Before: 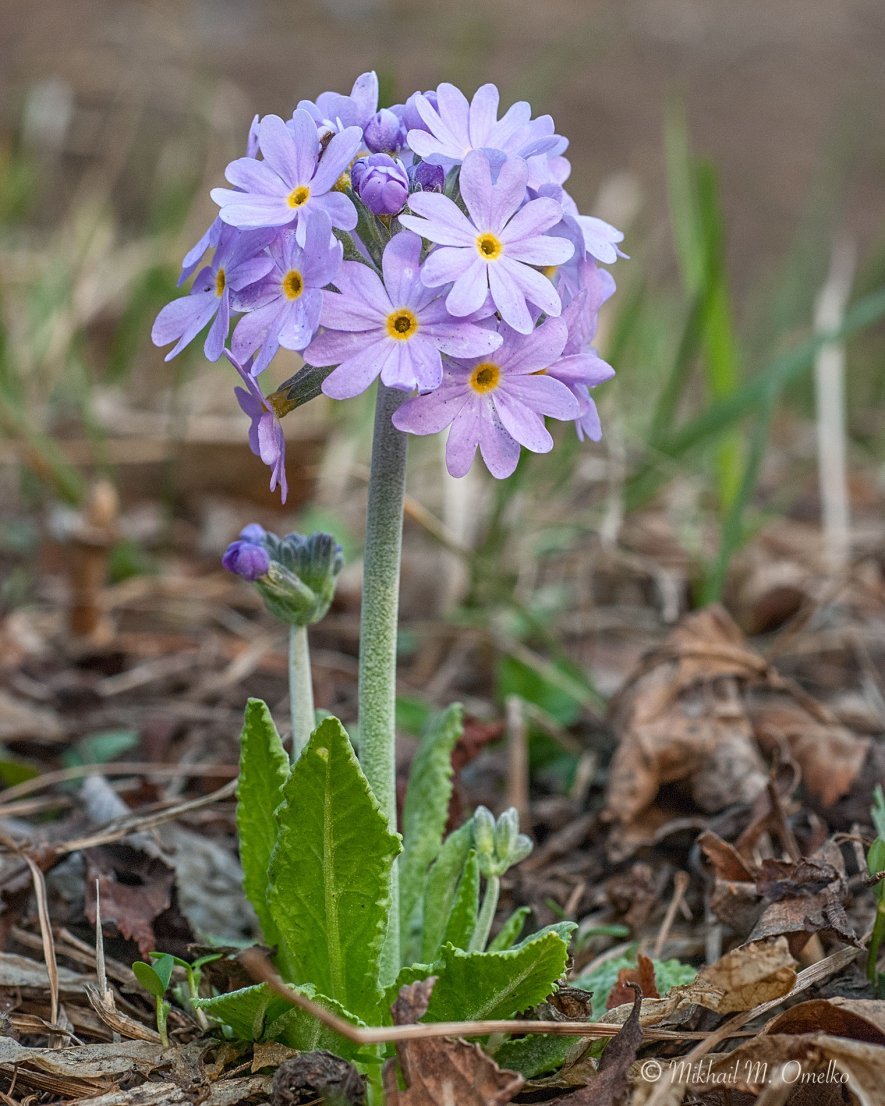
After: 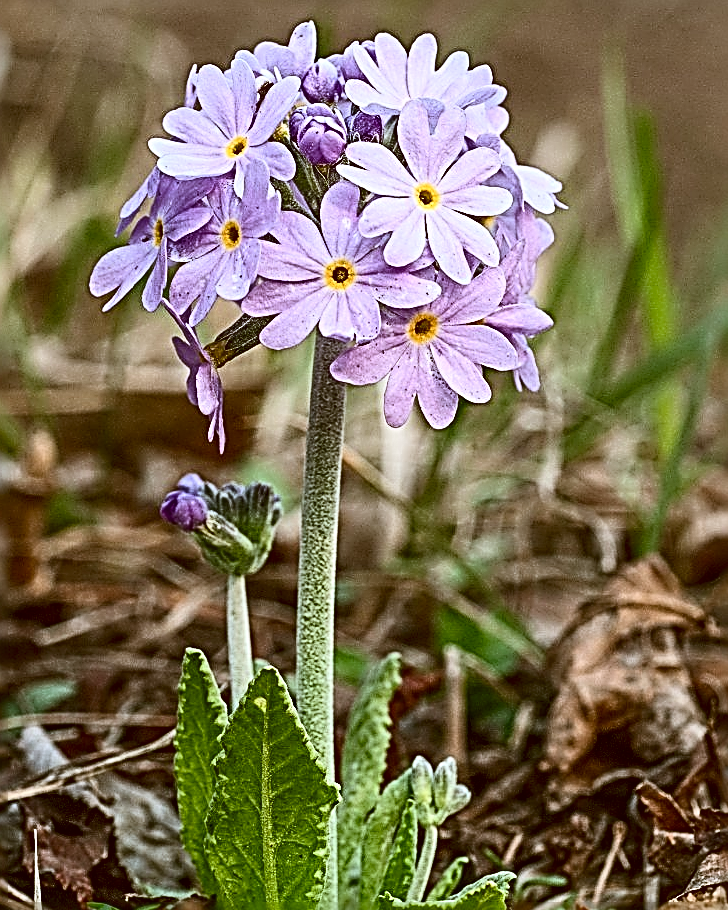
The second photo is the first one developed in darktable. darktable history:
sharpen: radius 3.171, amount 1.728
color correction: highlights a* -0.47, highlights b* 0.161, shadows a* 4.49, shadows b* 20.78
crop and rotate: left 7.095%, top 4.579%, right 10.536%, bottom 13.124%
contrast brightness saturation: contrast 0.299
